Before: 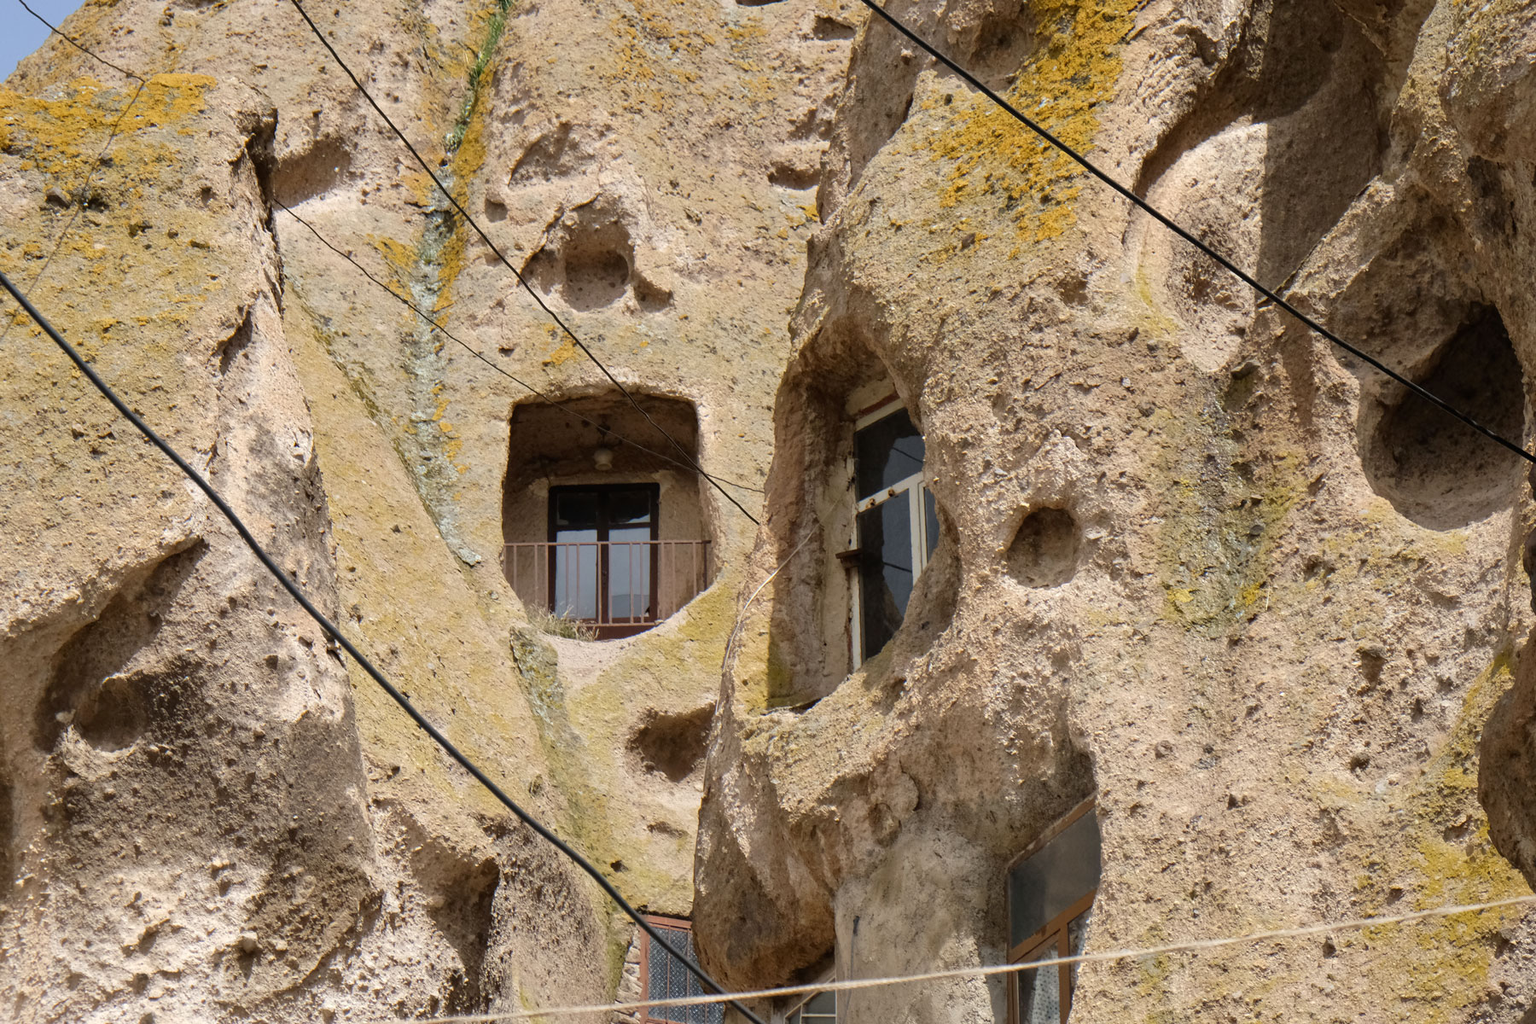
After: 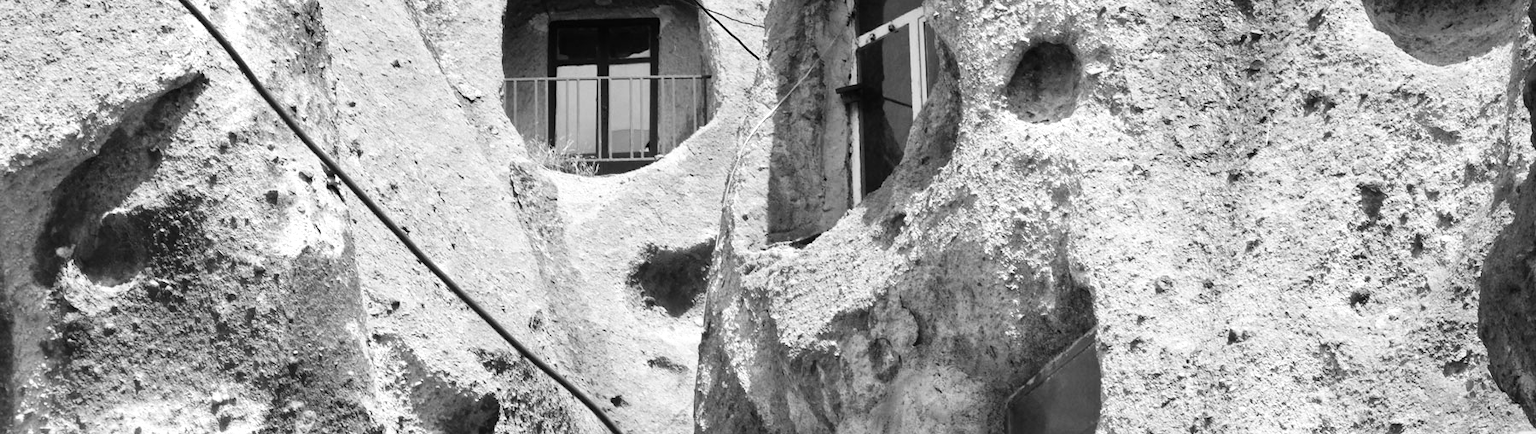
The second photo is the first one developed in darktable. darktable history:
color calibration: output gray [0.25, 0.35, 0.4, 0], illuminant as shot in camera, x 0.36, y 0.362, temperature 4587.75 K
crop: top 45.438%, bottom 12.138%
levels: levels [0, 0.445, 1]
contrast brightness saturation: contrast 0.208, brightness -0.107, saturation 0.207
exposure: black level correction 0, exposure 0.696 EV, compensate exposure bias true, compensate highlight preservation false
